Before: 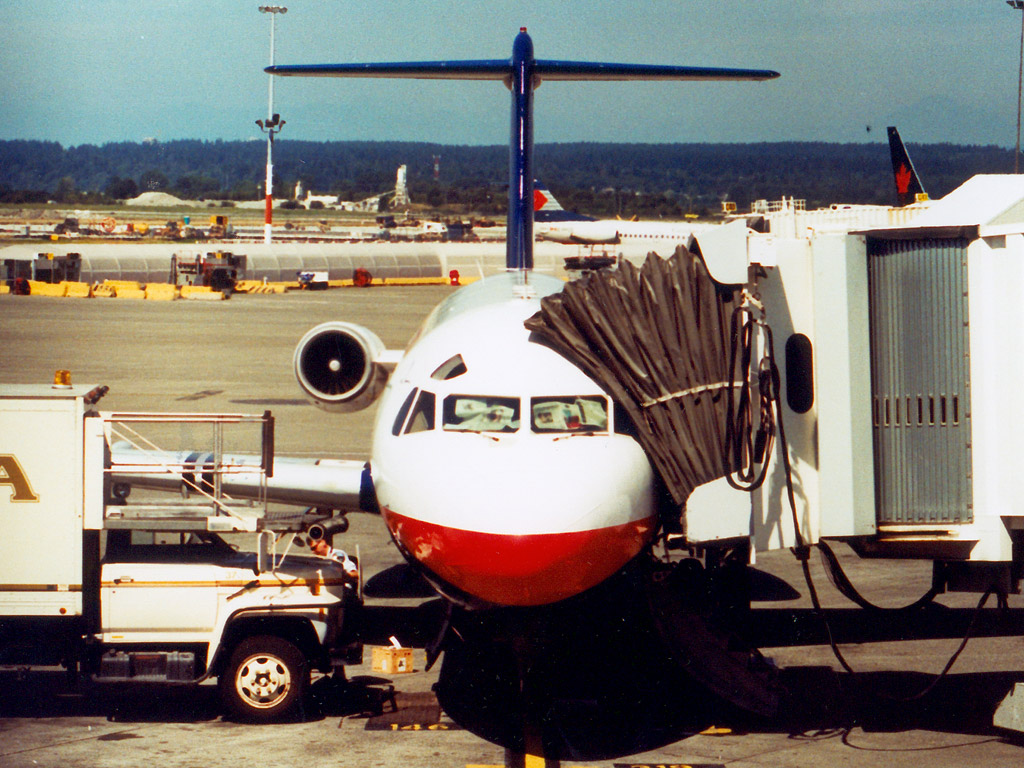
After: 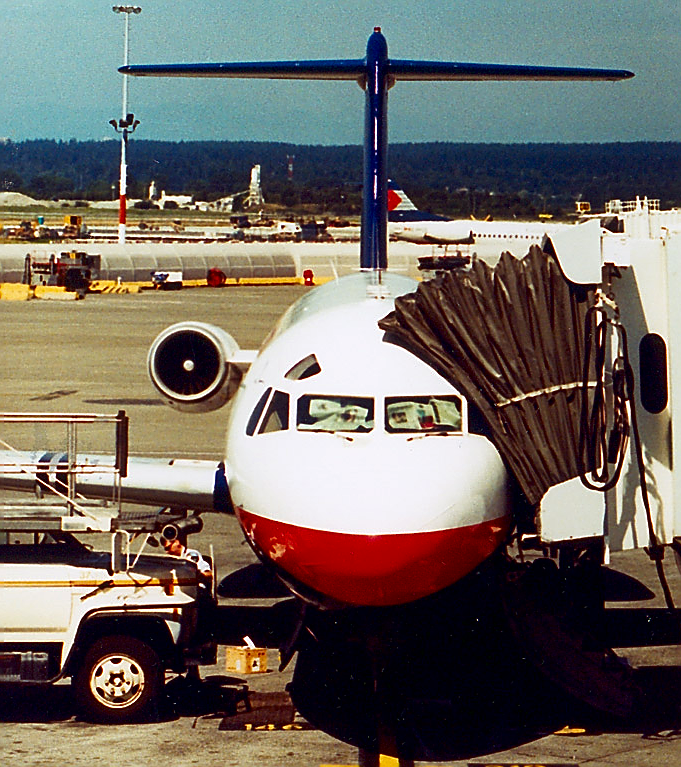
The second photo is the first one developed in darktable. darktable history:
contrast brightness saturation: contrast 0.069, brightness -0.144, saturation 0.108
crop and rotate: left 14.299%, right 19.122%
sharpen: radius 1.414, amount 1.267, threshold 0.654
